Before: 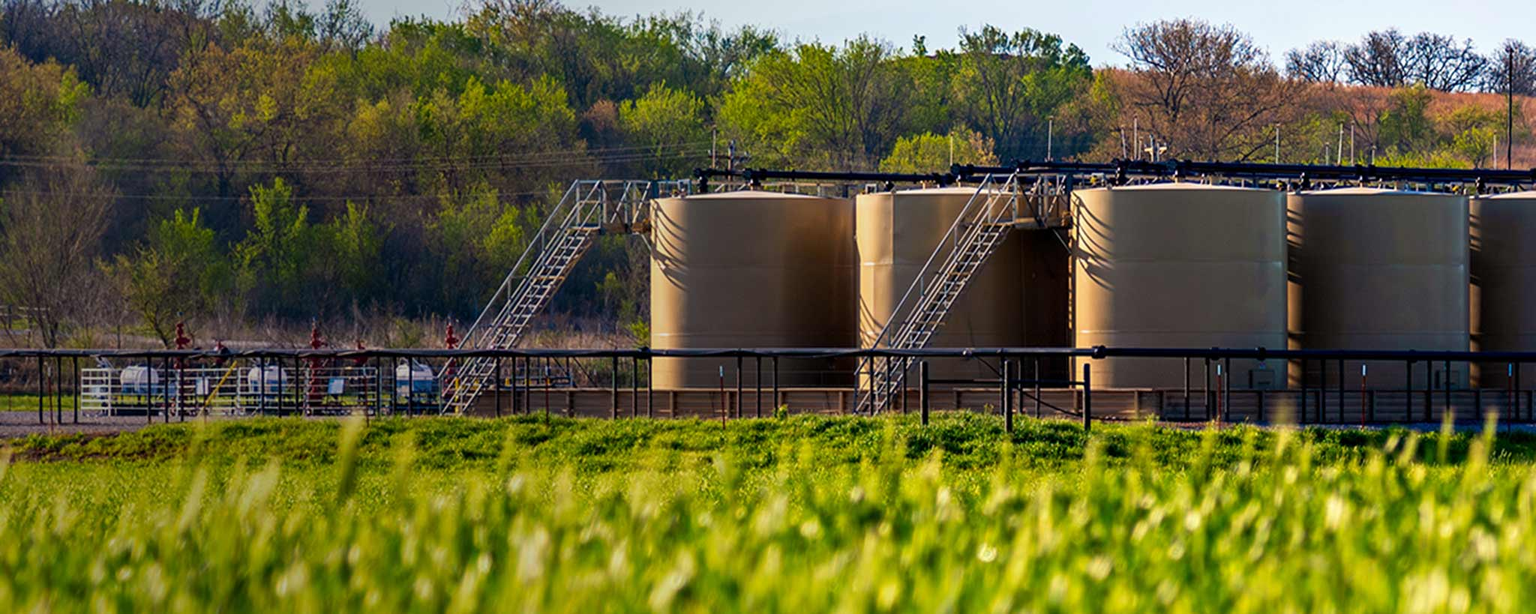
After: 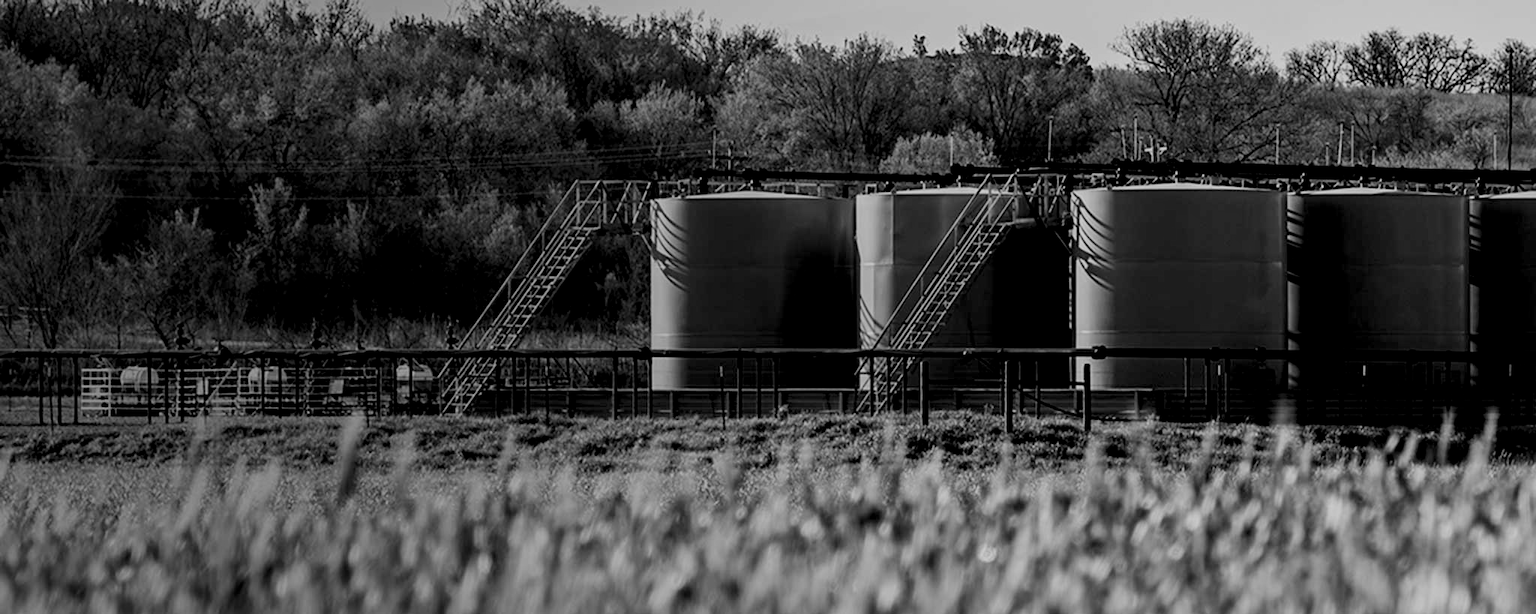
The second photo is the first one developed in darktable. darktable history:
levels: levels [0.116, 0.574, 1]
monochrome: a 32, b 64, size 2.3, highlights 1
haze removal: compatibility mode true, adaptive false
filmic rgb: middle gray luminance 18.42%, black relative exposure -11.25 EV, white relative exposure 3.75 EV, threshold 6 EV, target black luminance 0%, hardness 5.87, latitude 57.4%, contrast 0.963, shadows ↔ highlights balance 49.98%, add noise in highlights 0, preserve chrominance luminance Y, color science v3 (2019), use custom middle-gray values true, iterations of high-quality reconstruction 0, contrast in highlights soft, enable highlight reconstruction true
